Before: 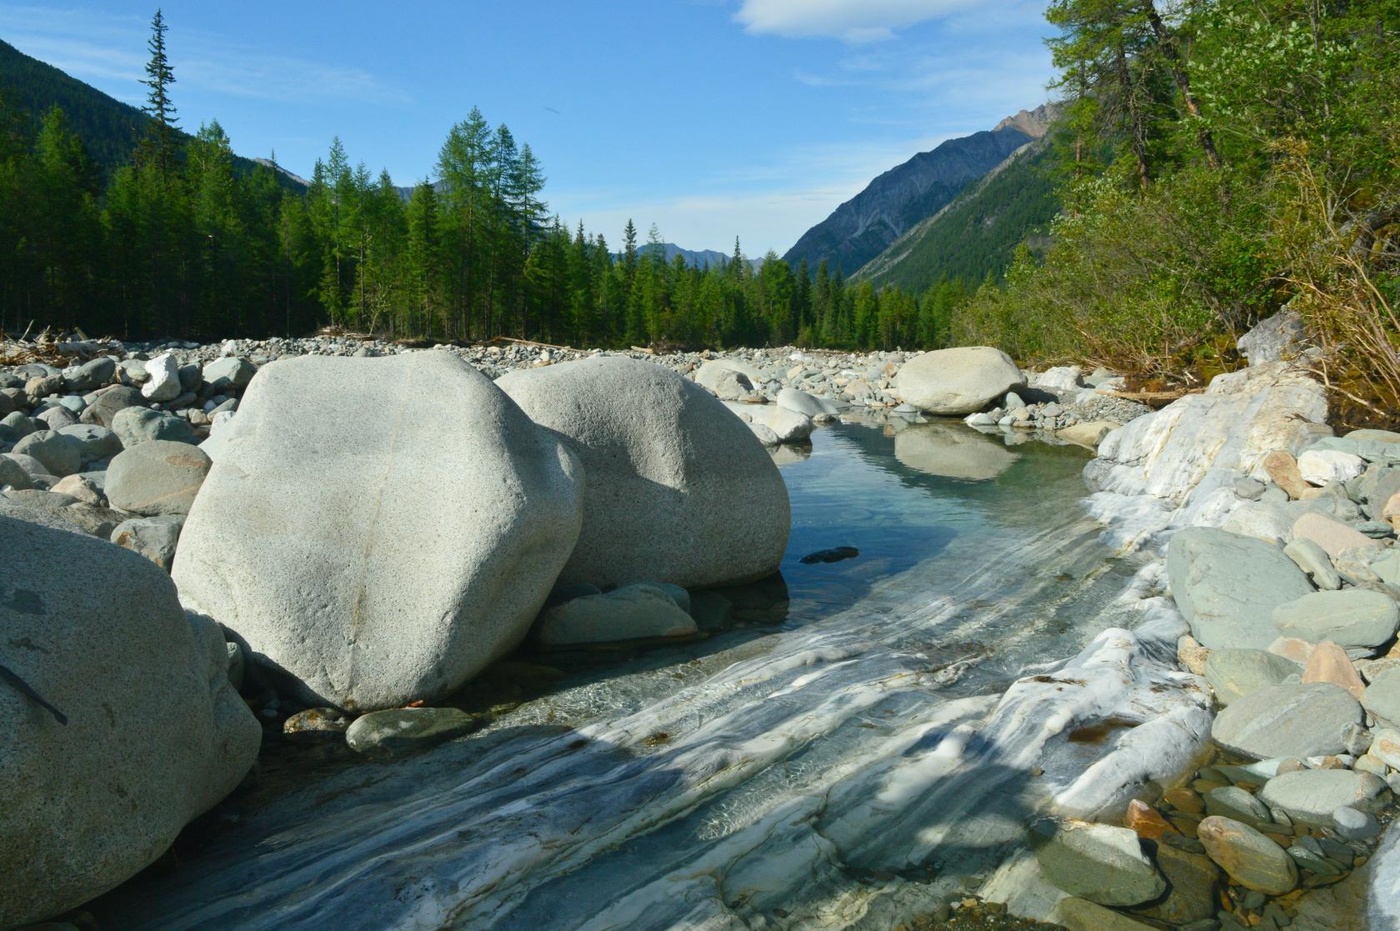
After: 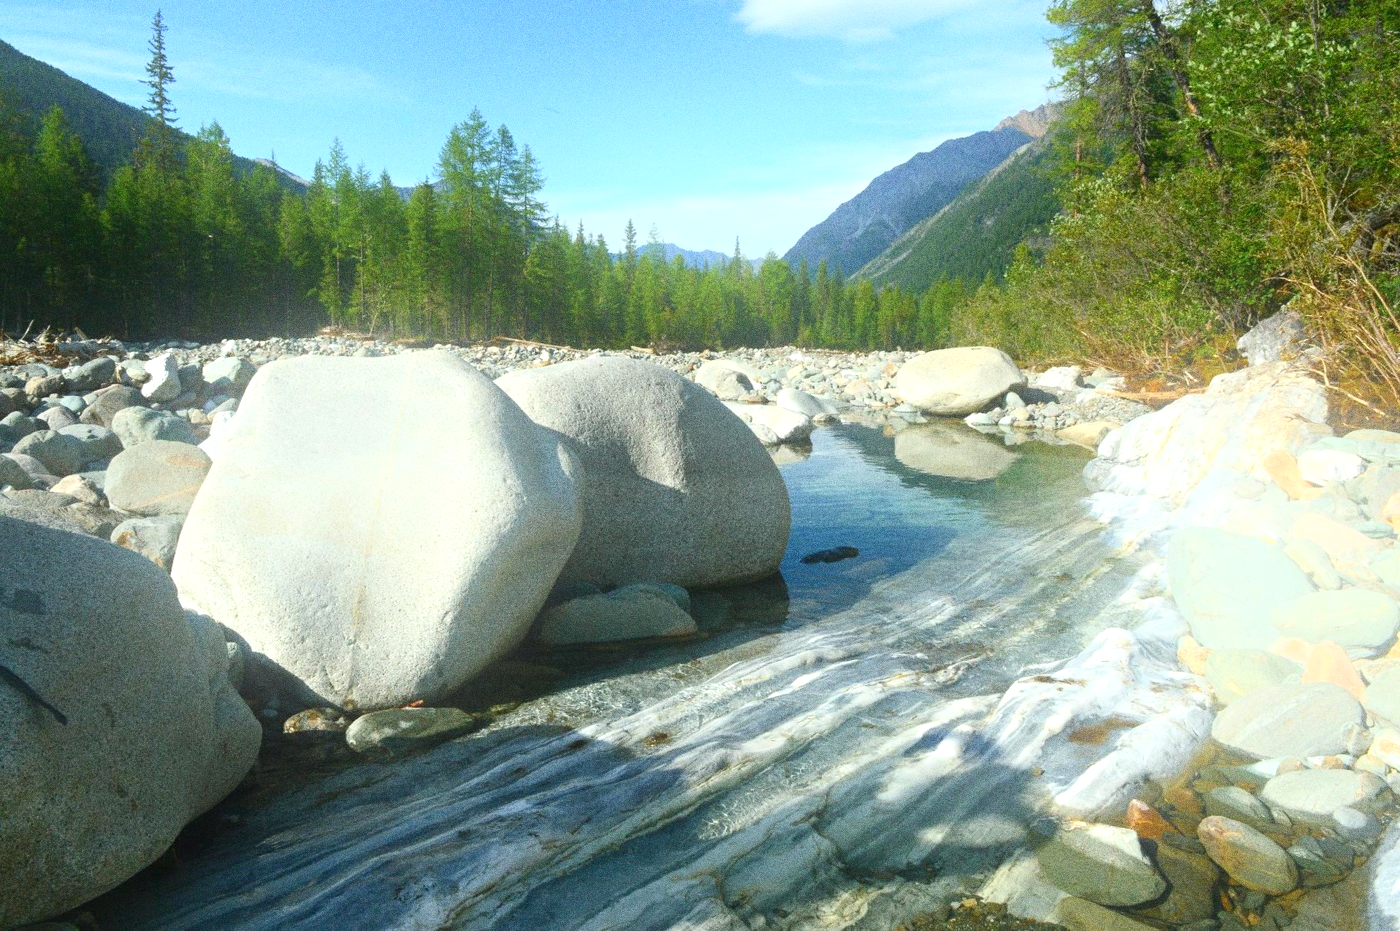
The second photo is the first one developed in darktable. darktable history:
exposure: exposure 0.6 EV, compensate highlight preservation false
bloom: size 16%, threshold 98%, strength 20%
grain: coarseness 0.09 ISO, strength 40%
